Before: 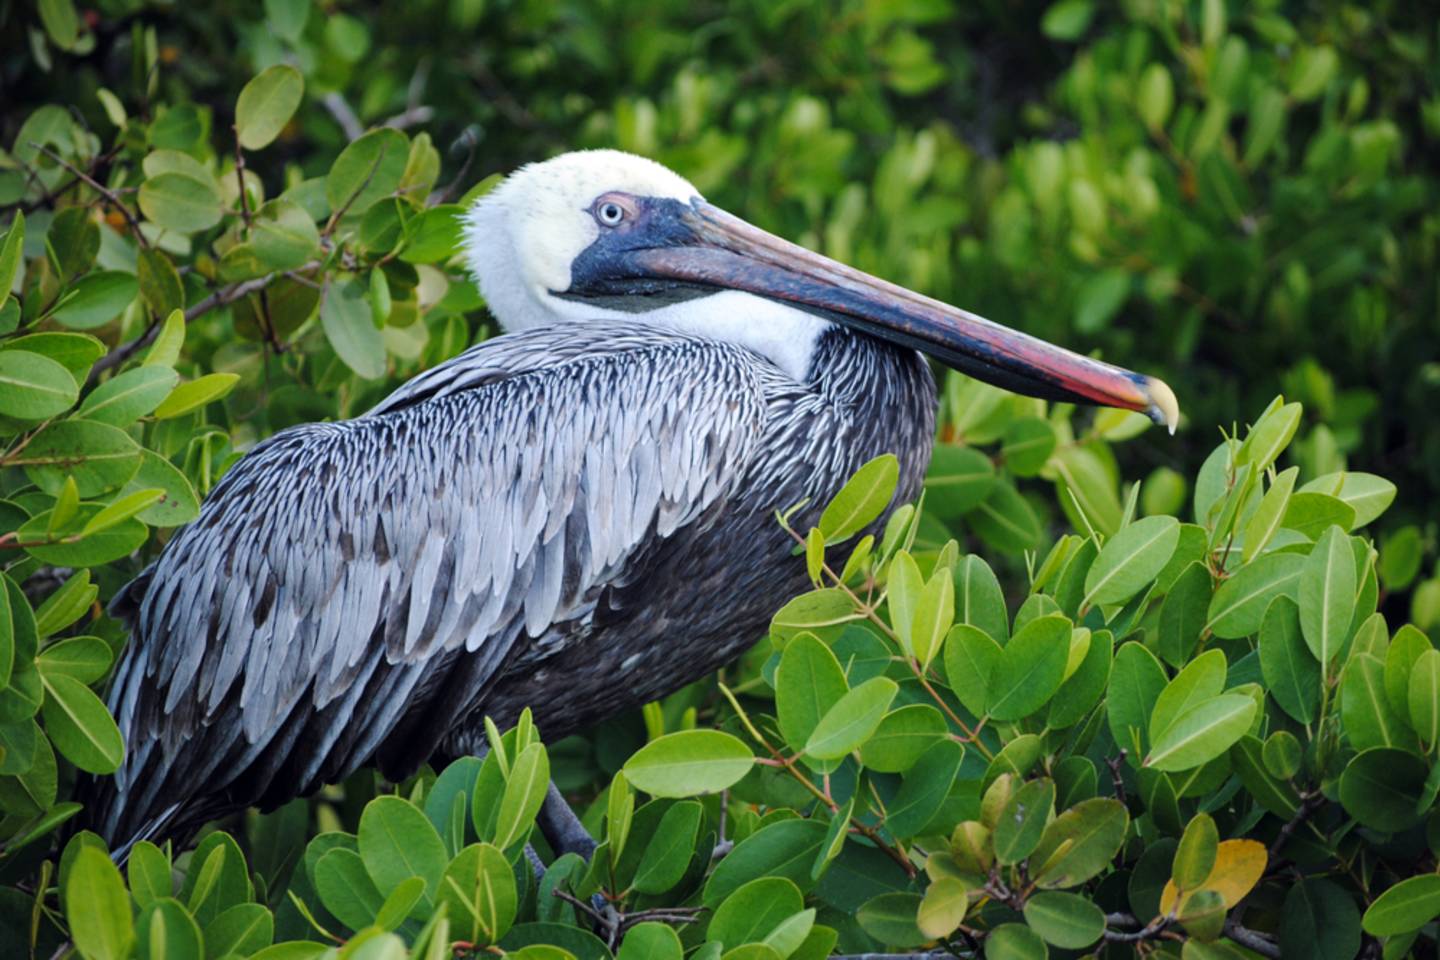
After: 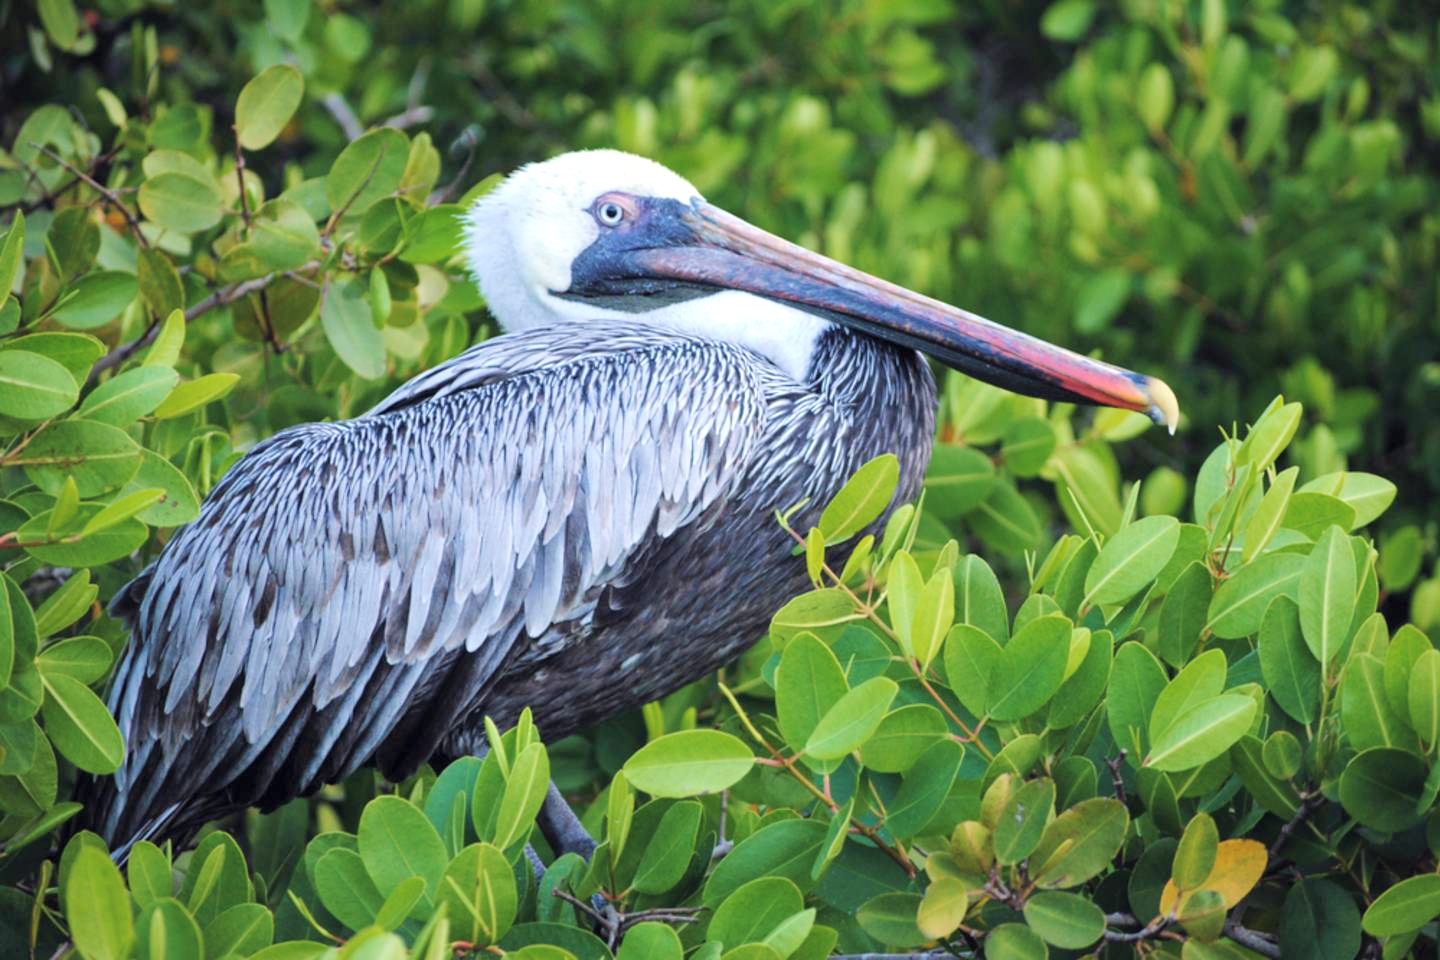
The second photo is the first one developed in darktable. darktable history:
exposure: black level correction 0, exposure 0.2 EV, compensate exposure bias true, compensate highlight preservation false
velvia: on, module defaults
contrast brightness saturation: brightness 0.15
